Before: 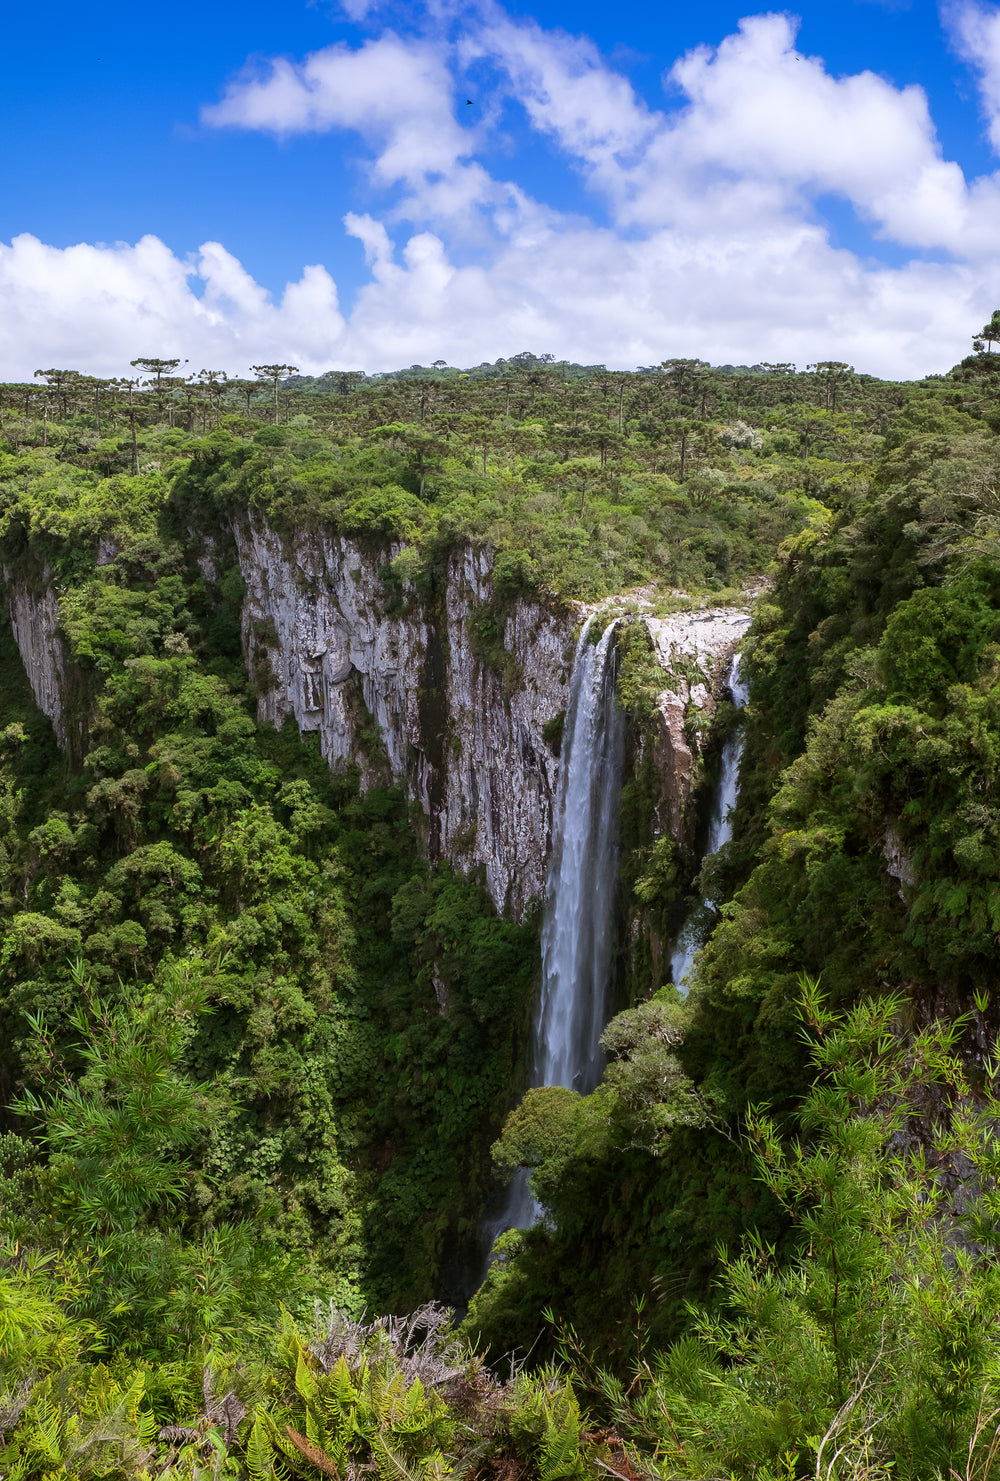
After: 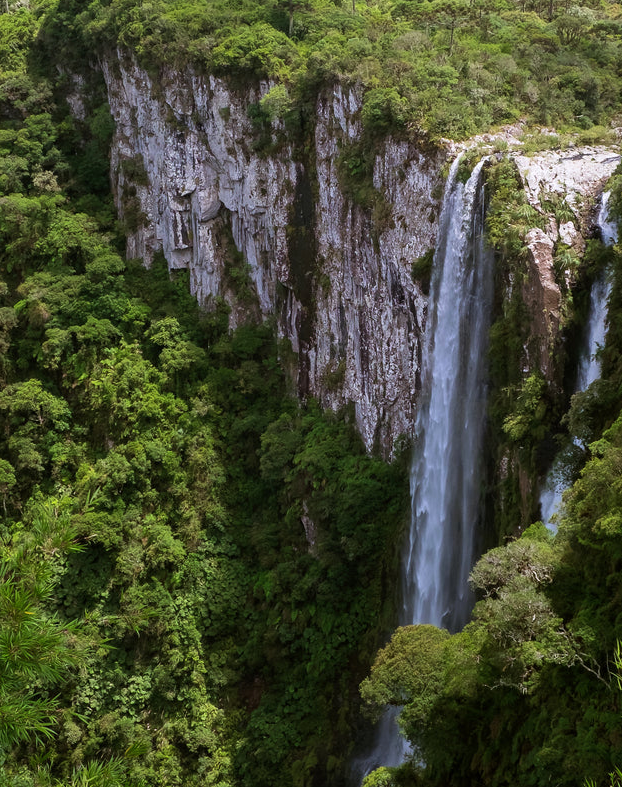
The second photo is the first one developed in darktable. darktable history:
velvia: strength 6.68%
crop: left 13.108%, top 31.228%, right 24.616%, bottom 15.588%
